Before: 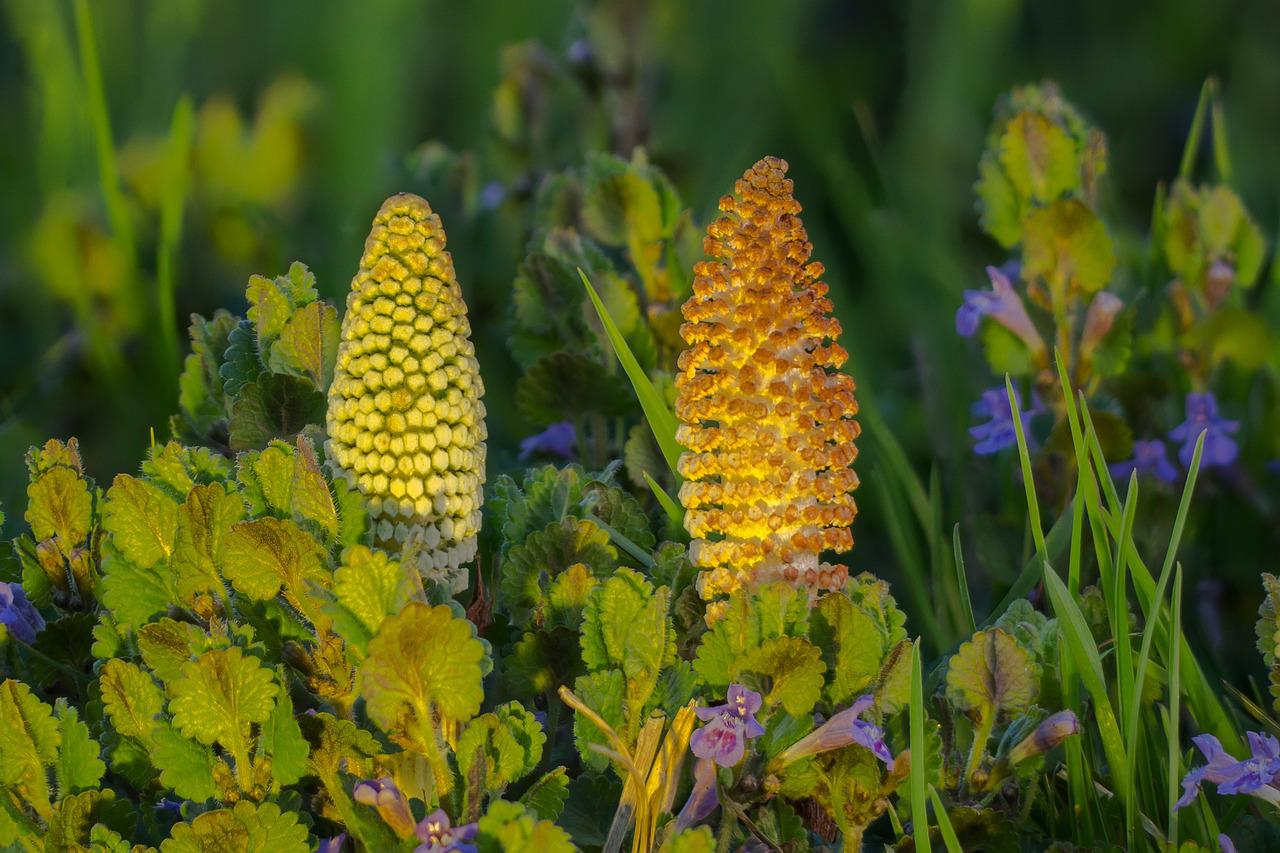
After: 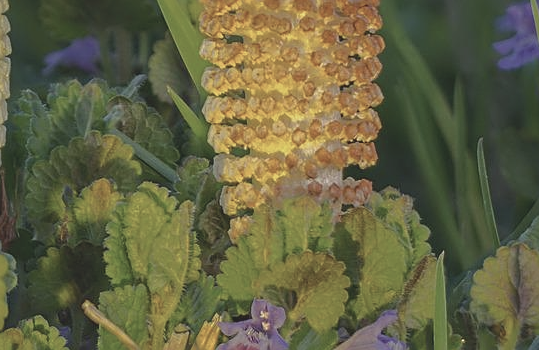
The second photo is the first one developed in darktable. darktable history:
crop: left 37.221%, top 45.169%, right 20.63%, bottom 13.777%
sharpen: on, module defaults
contrast brightness saturation: contrast -0.26, saturation -0.43
